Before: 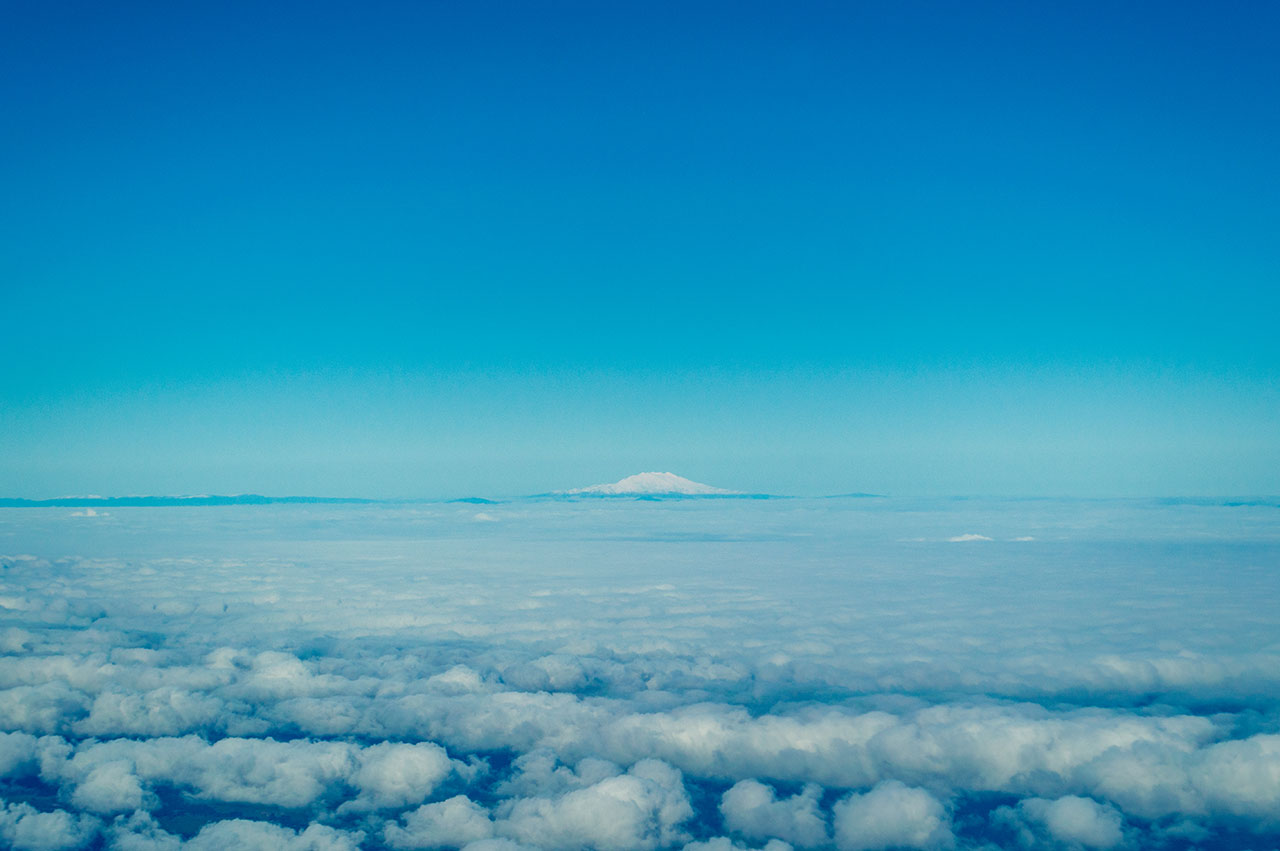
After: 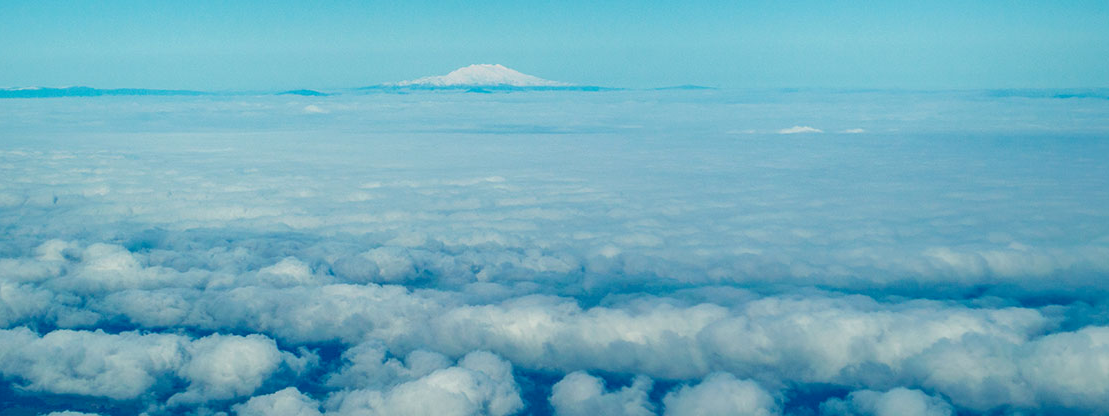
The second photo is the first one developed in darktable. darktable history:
crop and rotate: left 13.306%, top 48.129%, bottom 2.928%
exposure: black level correction 0.001, exposure 0.14 EV, compensate highlight preservation false
